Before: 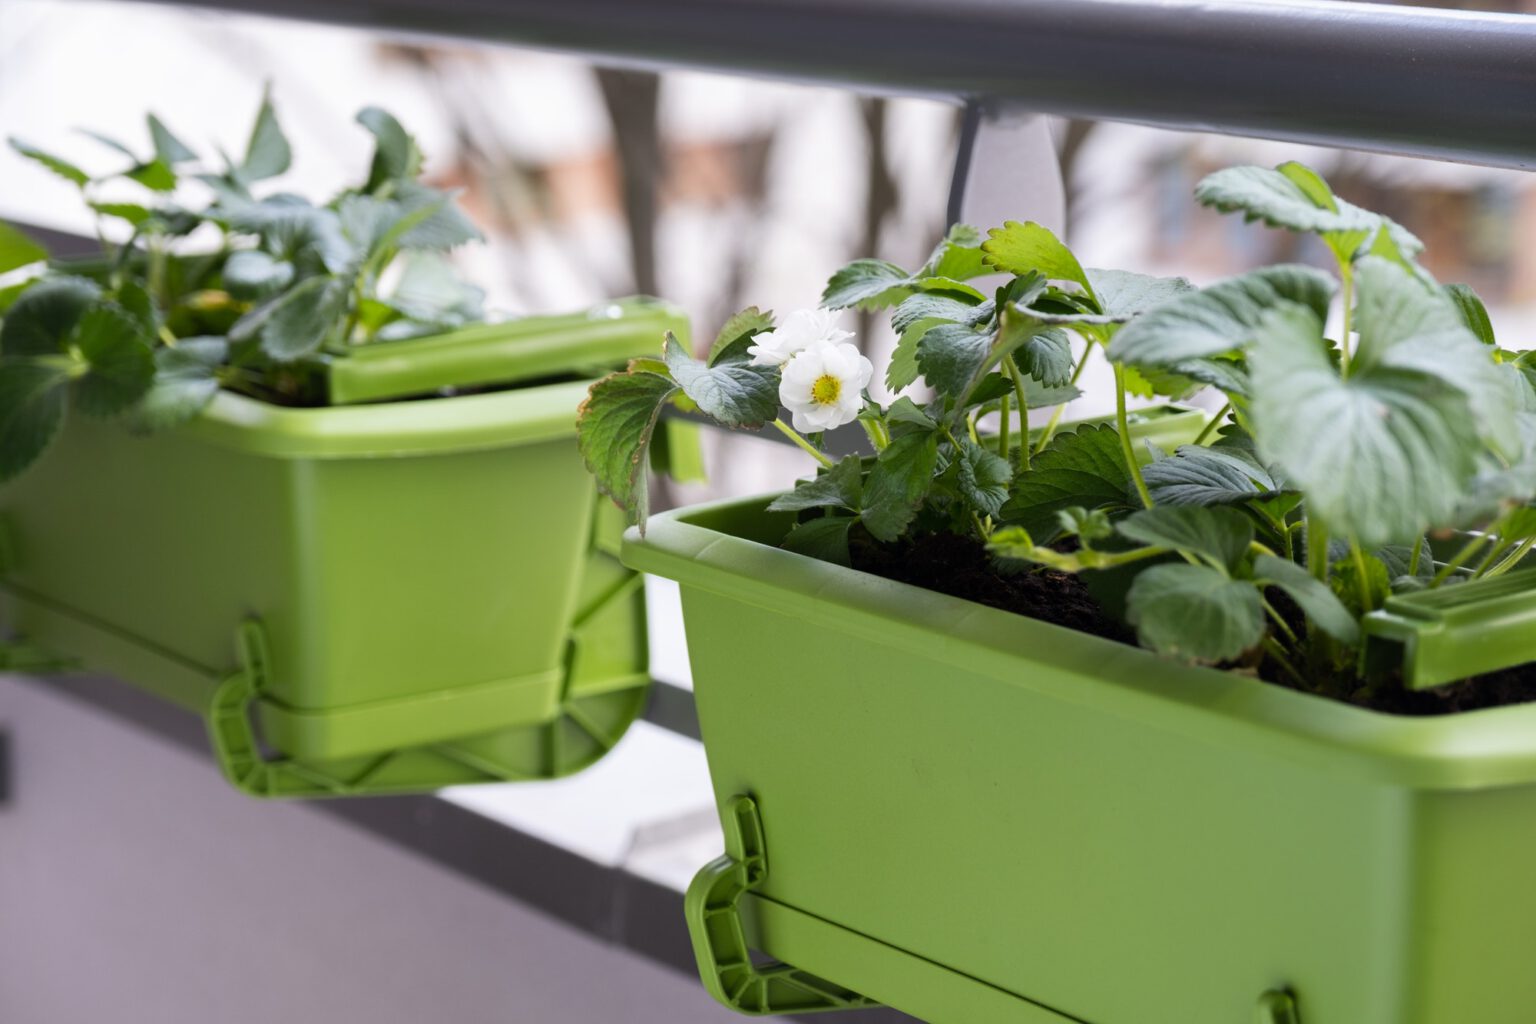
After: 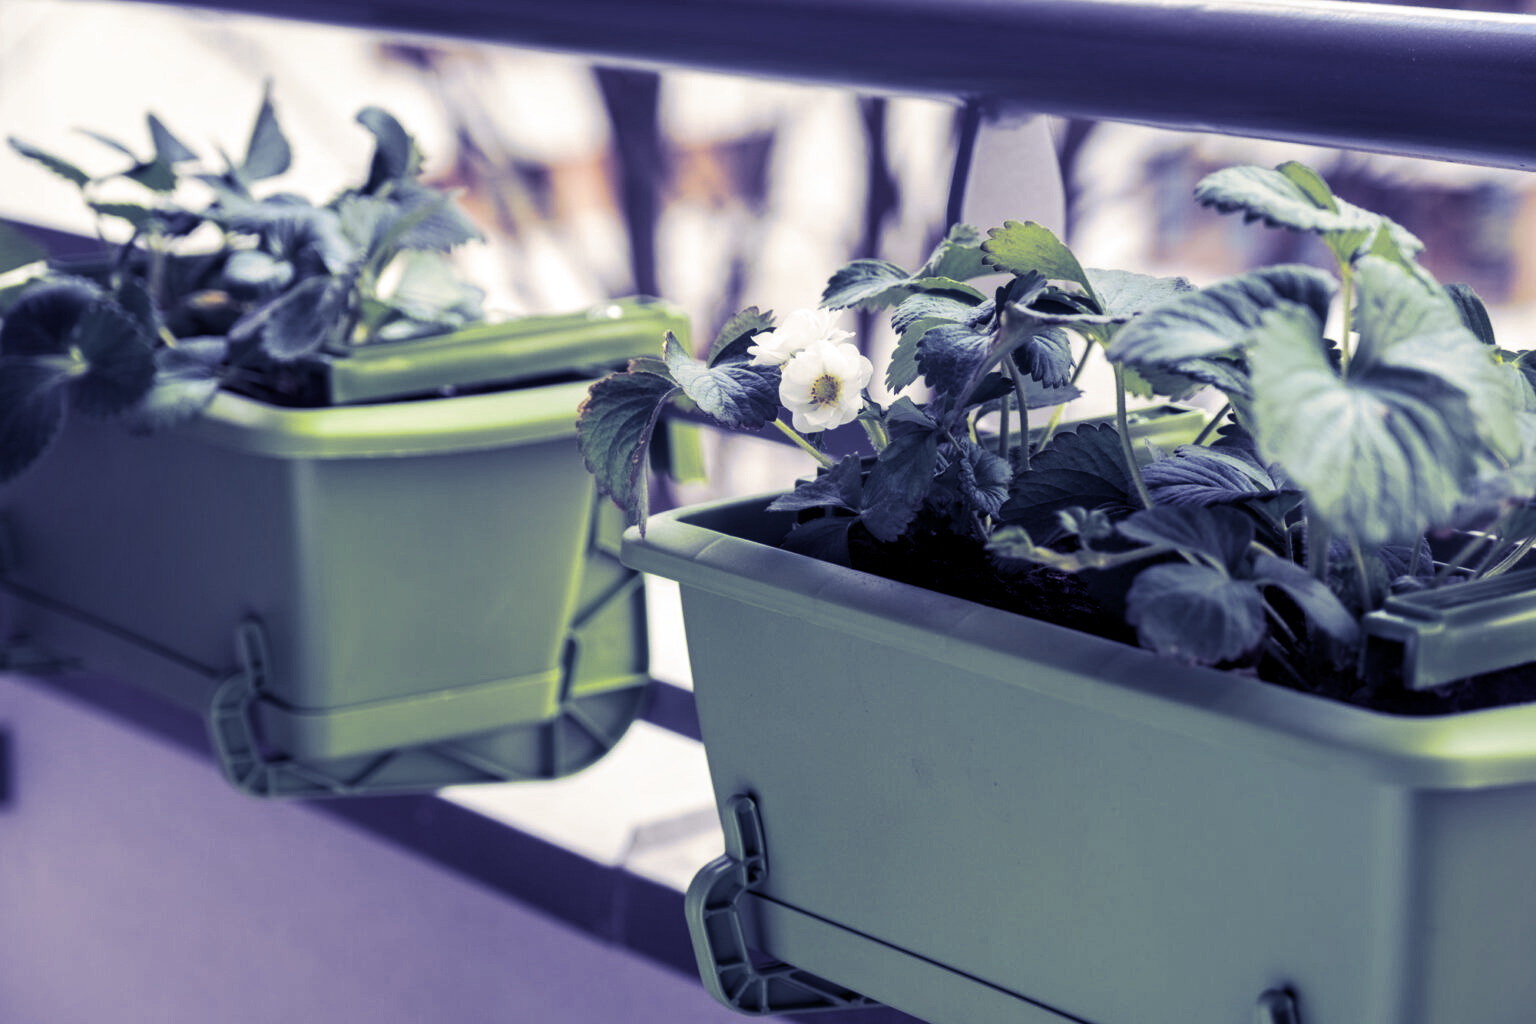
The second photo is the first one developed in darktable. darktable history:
local contrast: on, module defaults
split-toning: shadows › hue 242.67°, shadows › saturation 0.733, highlights › hue 45.33°, highlights › saturation 0.667, balance -53.304, compress 21.15%
